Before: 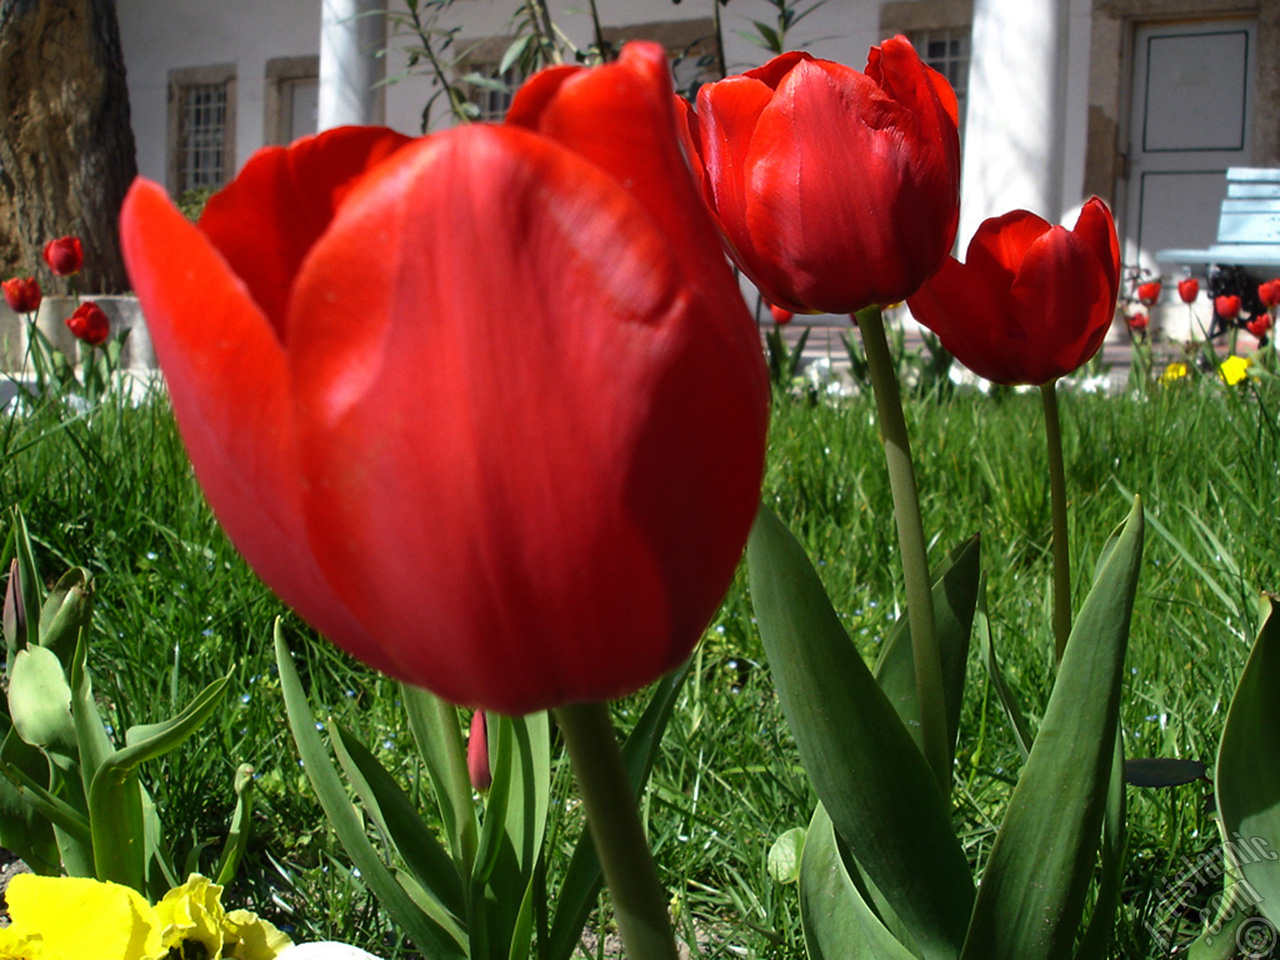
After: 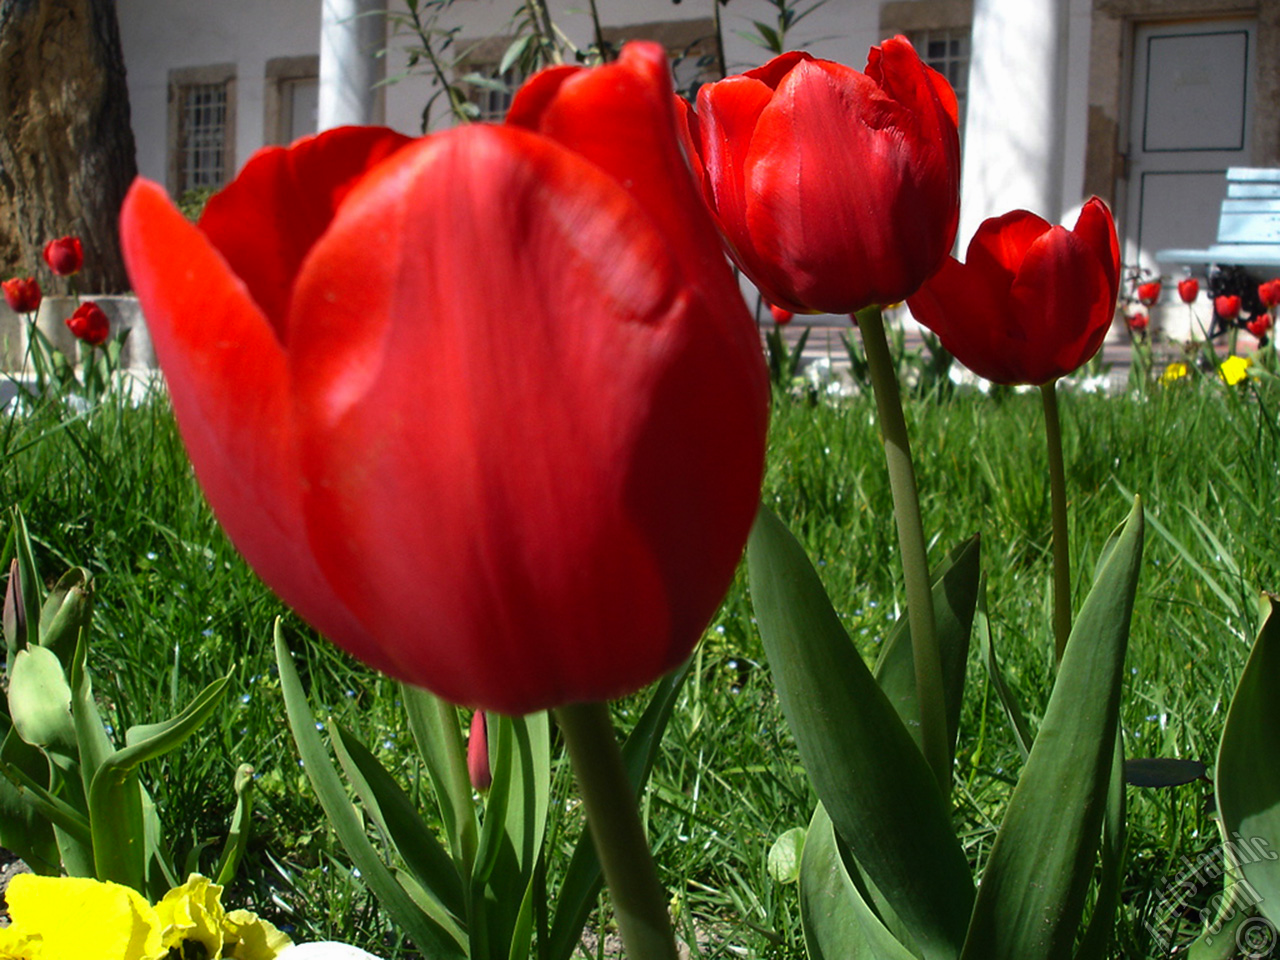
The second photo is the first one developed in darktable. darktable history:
contrast brightness saturation: contrast -0.011, brightness -0.01, saturation 0.026
